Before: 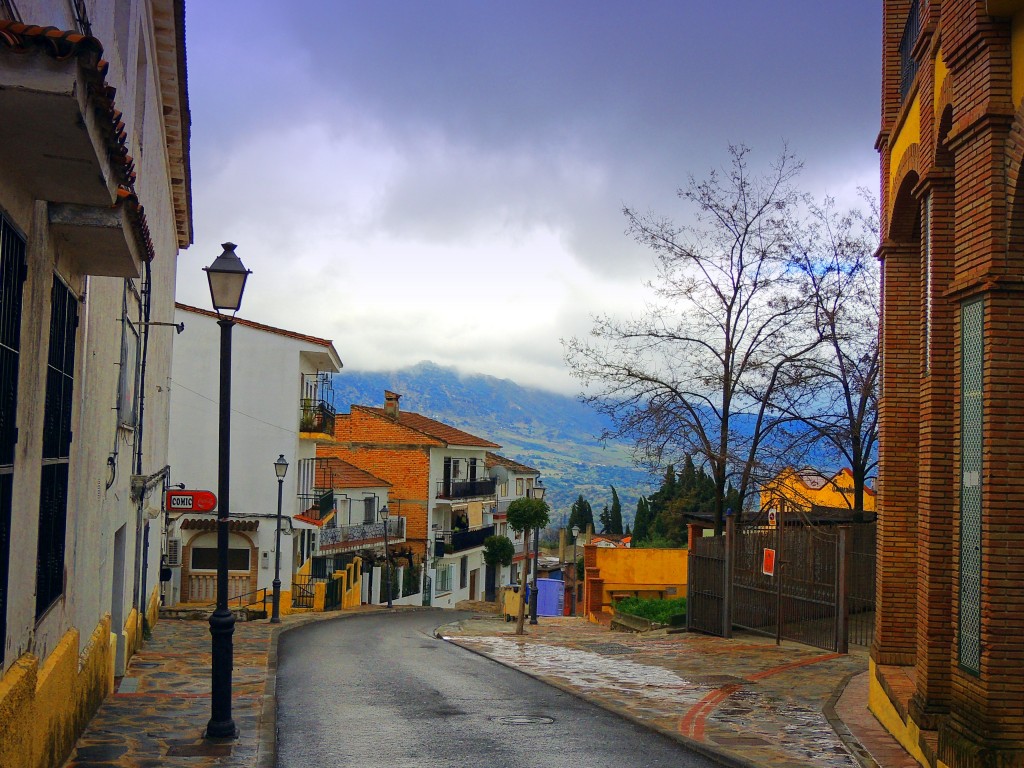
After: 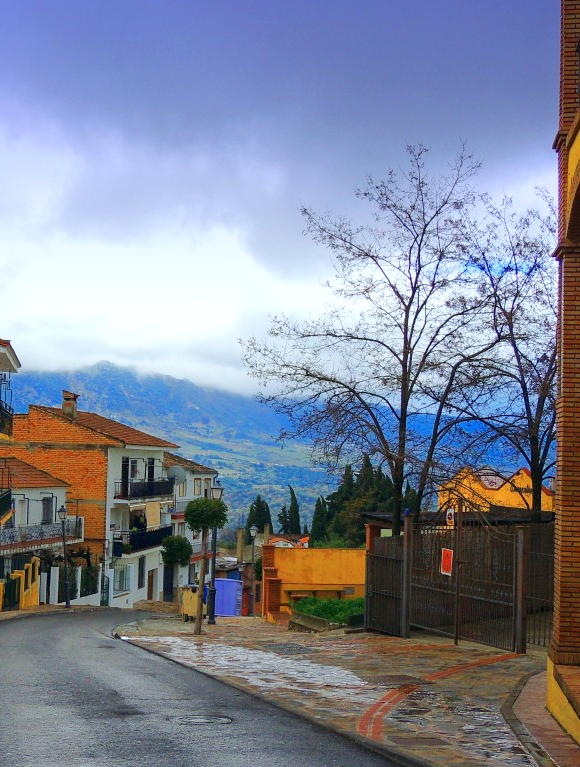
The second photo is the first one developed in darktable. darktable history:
color calibration: x 0.367, y 0.379, temperature 4395.86 K
exposure: exposure 0.128 EV, compensate highlight preservation false
crop: left 31.458%, top 0%, right 11.876%
